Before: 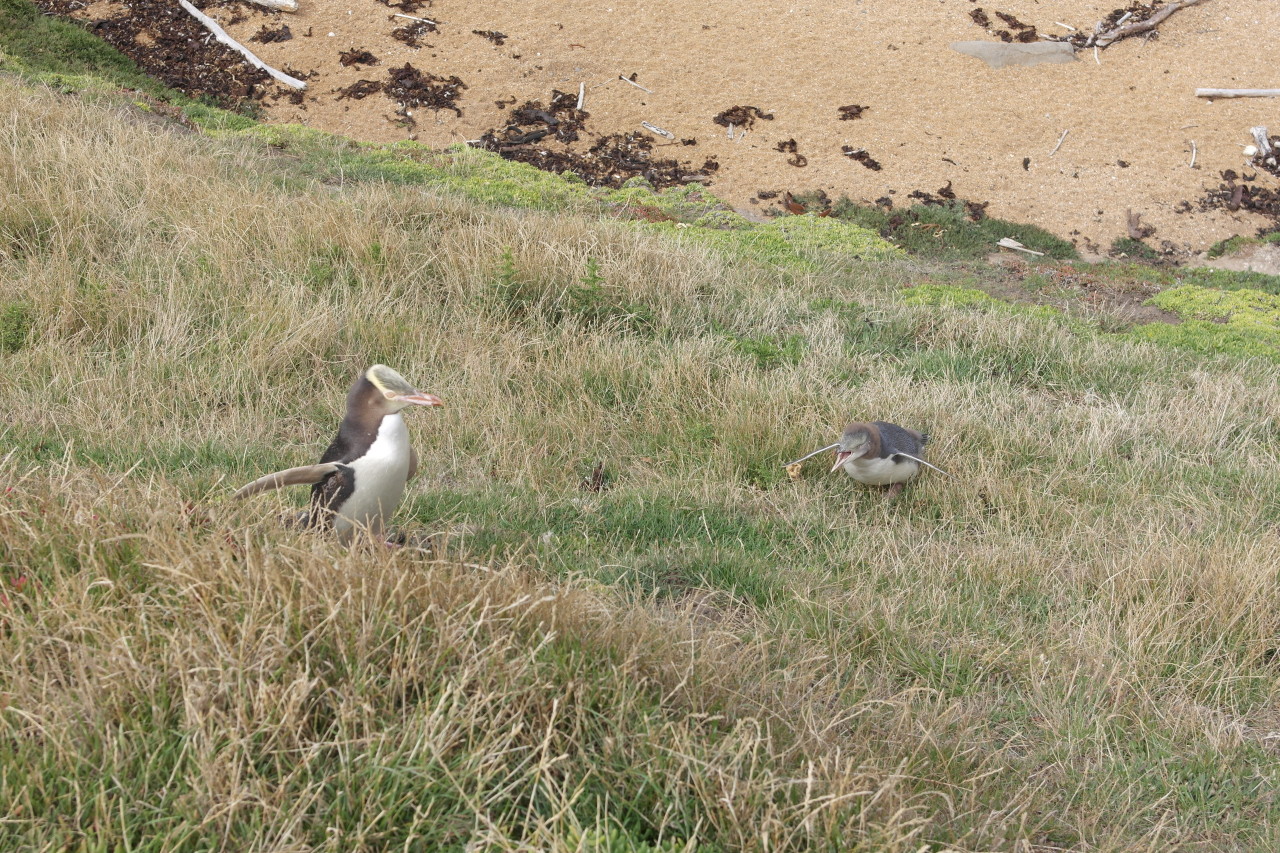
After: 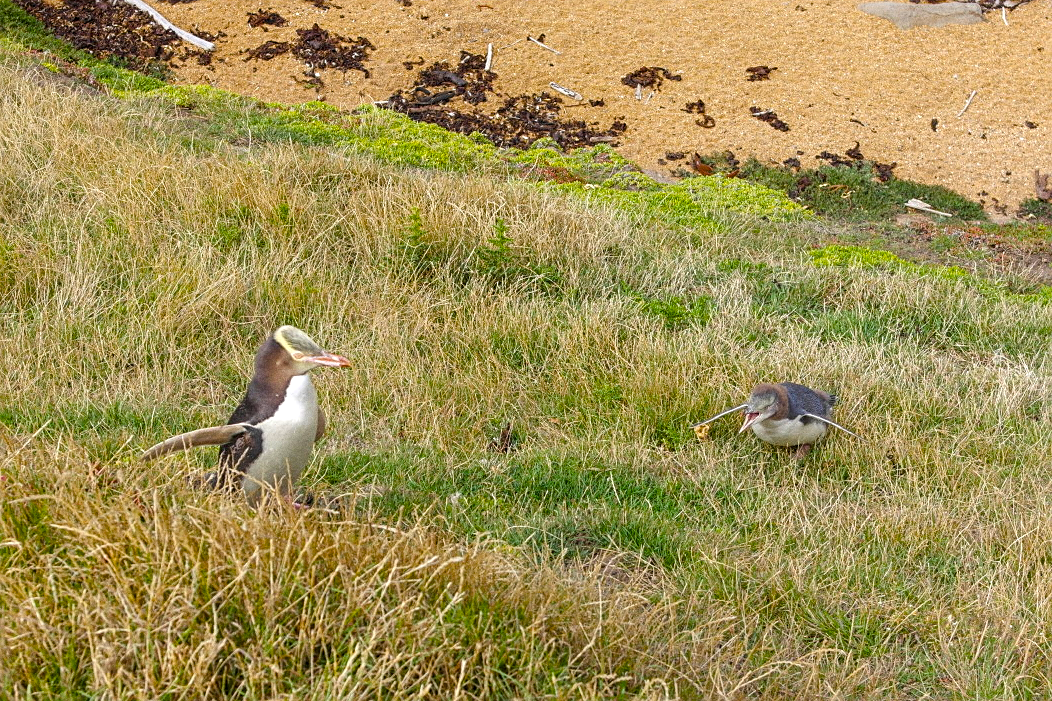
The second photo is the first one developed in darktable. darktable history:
crop and rotate: left 7.196%, top 4.574%, right 10.605%, bottom 13.178%
grain: coarseness 0.09 ISO
local contrast: detail 130%
color balance rgb: linear chroma grading › global chroma 23.15%, perceptual saturation grading › global saturation 28.7%, perceptual saturation grading › mid-tones 12.04%, perceptual saturation grading › shadows 10.19%, global vibrance 22.22%
sharpen: on, module defaults
